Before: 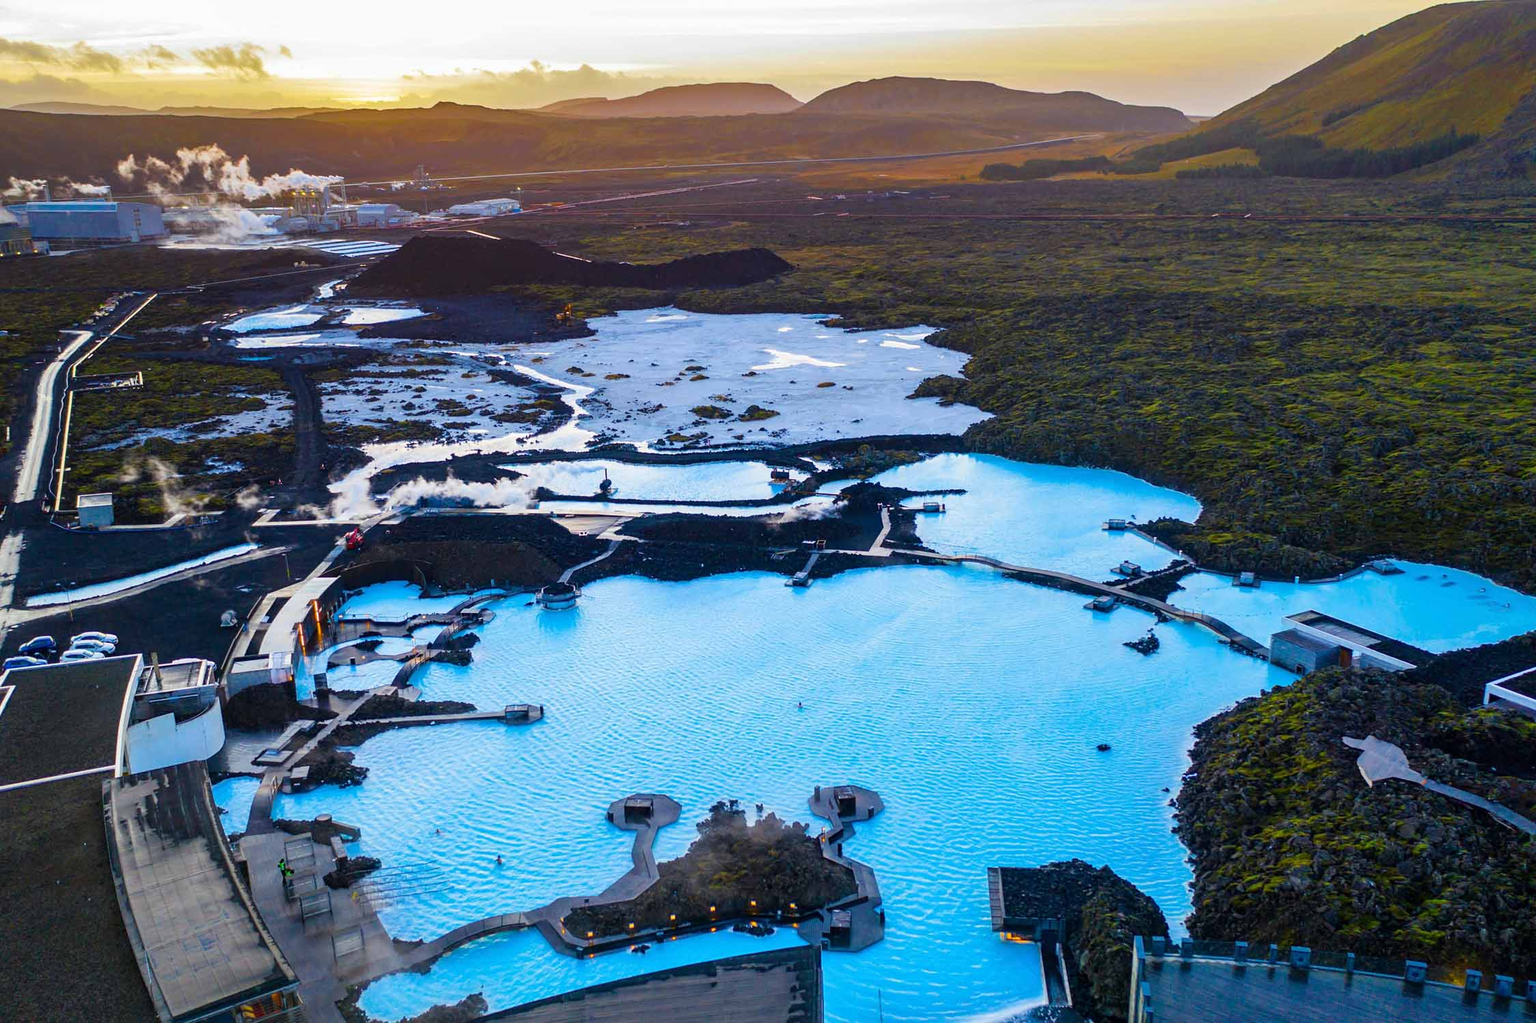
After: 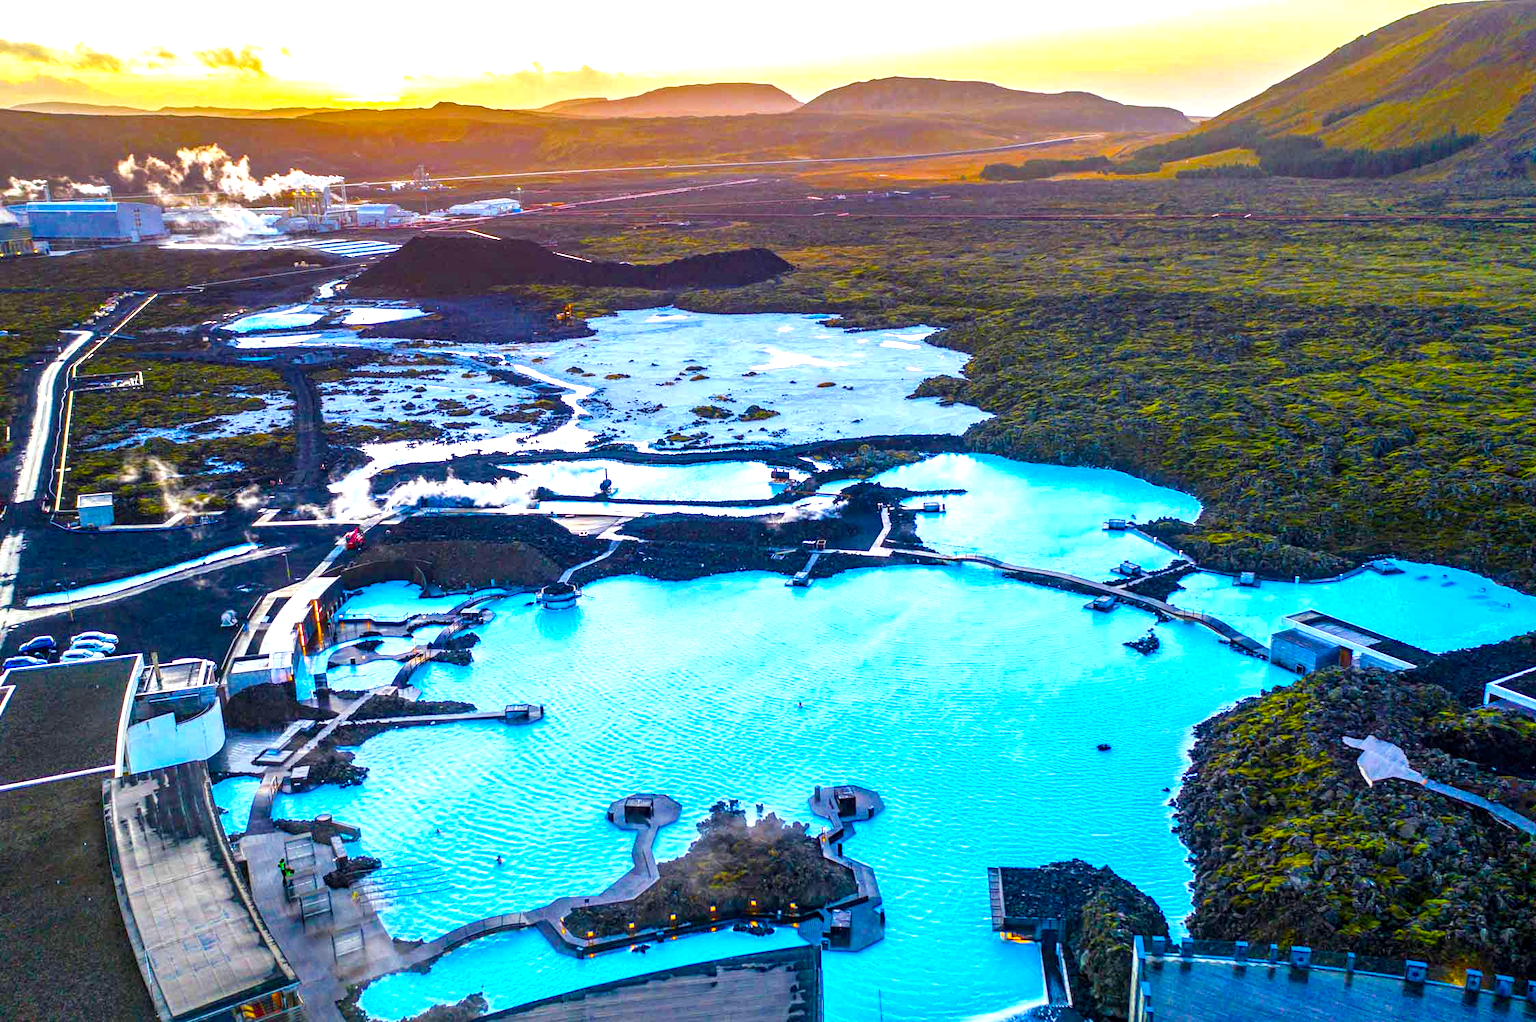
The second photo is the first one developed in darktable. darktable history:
exposure: exposure 0.801 EV, compensate highlight preservation false
local contrast: detail 130%
color balance rgb: perceptual saturation grading › global saturation 35.718%, perceptual saturation grading › shadows 35.703%, global vibrance 5.609%, contrast 3.821%
